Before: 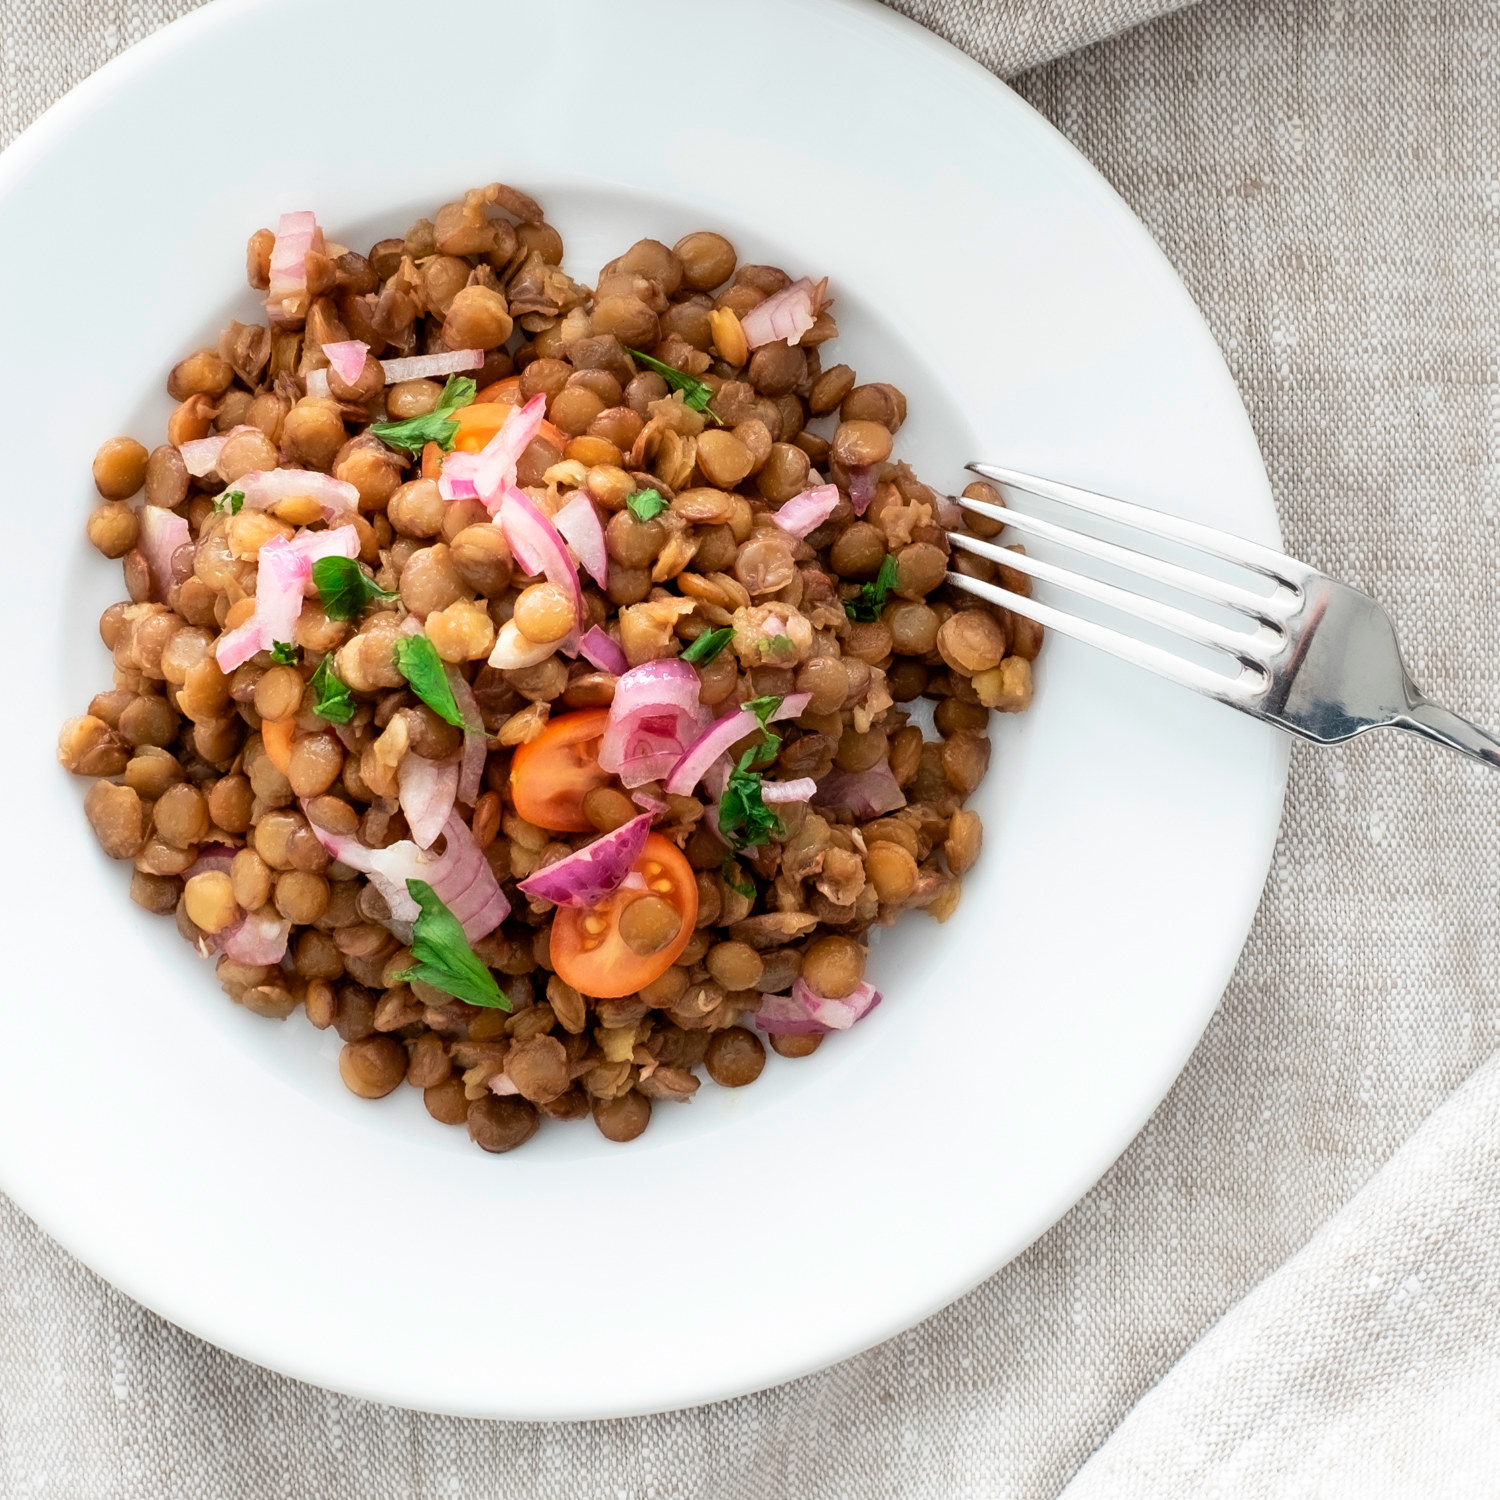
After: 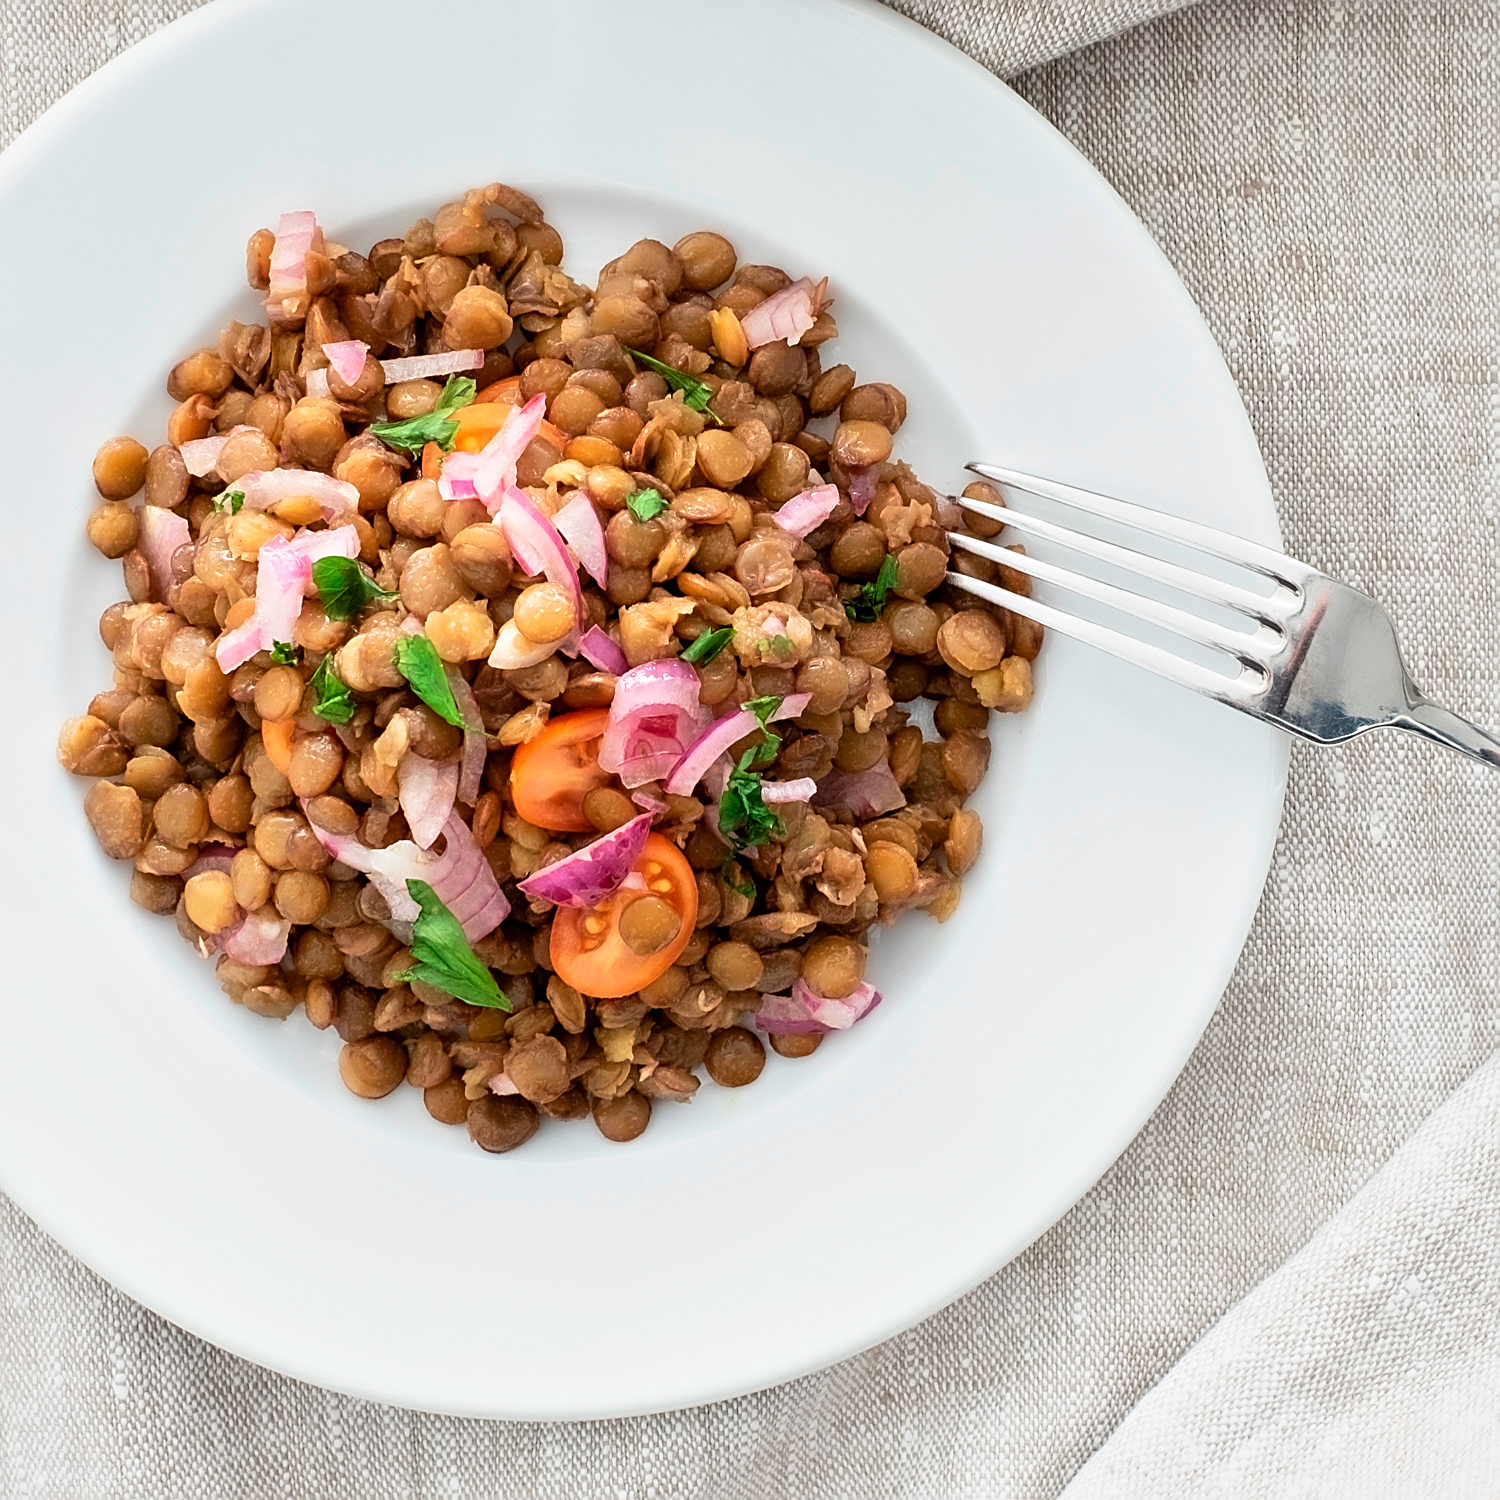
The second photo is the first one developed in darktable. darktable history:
sharpen: on, module defaults
exposure: exposure 0.236 EV, compensate highlight preservation false
tone equalizer: -8 EV -0.002 EV, -7 EV 0.005 EV, -6 EV -0.009 EV, -5 EV 0.011 EV, -4 EV -0.012 EV, -3 EV 0.007 EV, -2 EV -0.062 EV, -1 EV -0.293 EV, +0 EV -0.582 EV, smoothing diameter 2%, edges refinement/feathering 20, mask exposure compensation -1.57 EV, filter diffusion 5
